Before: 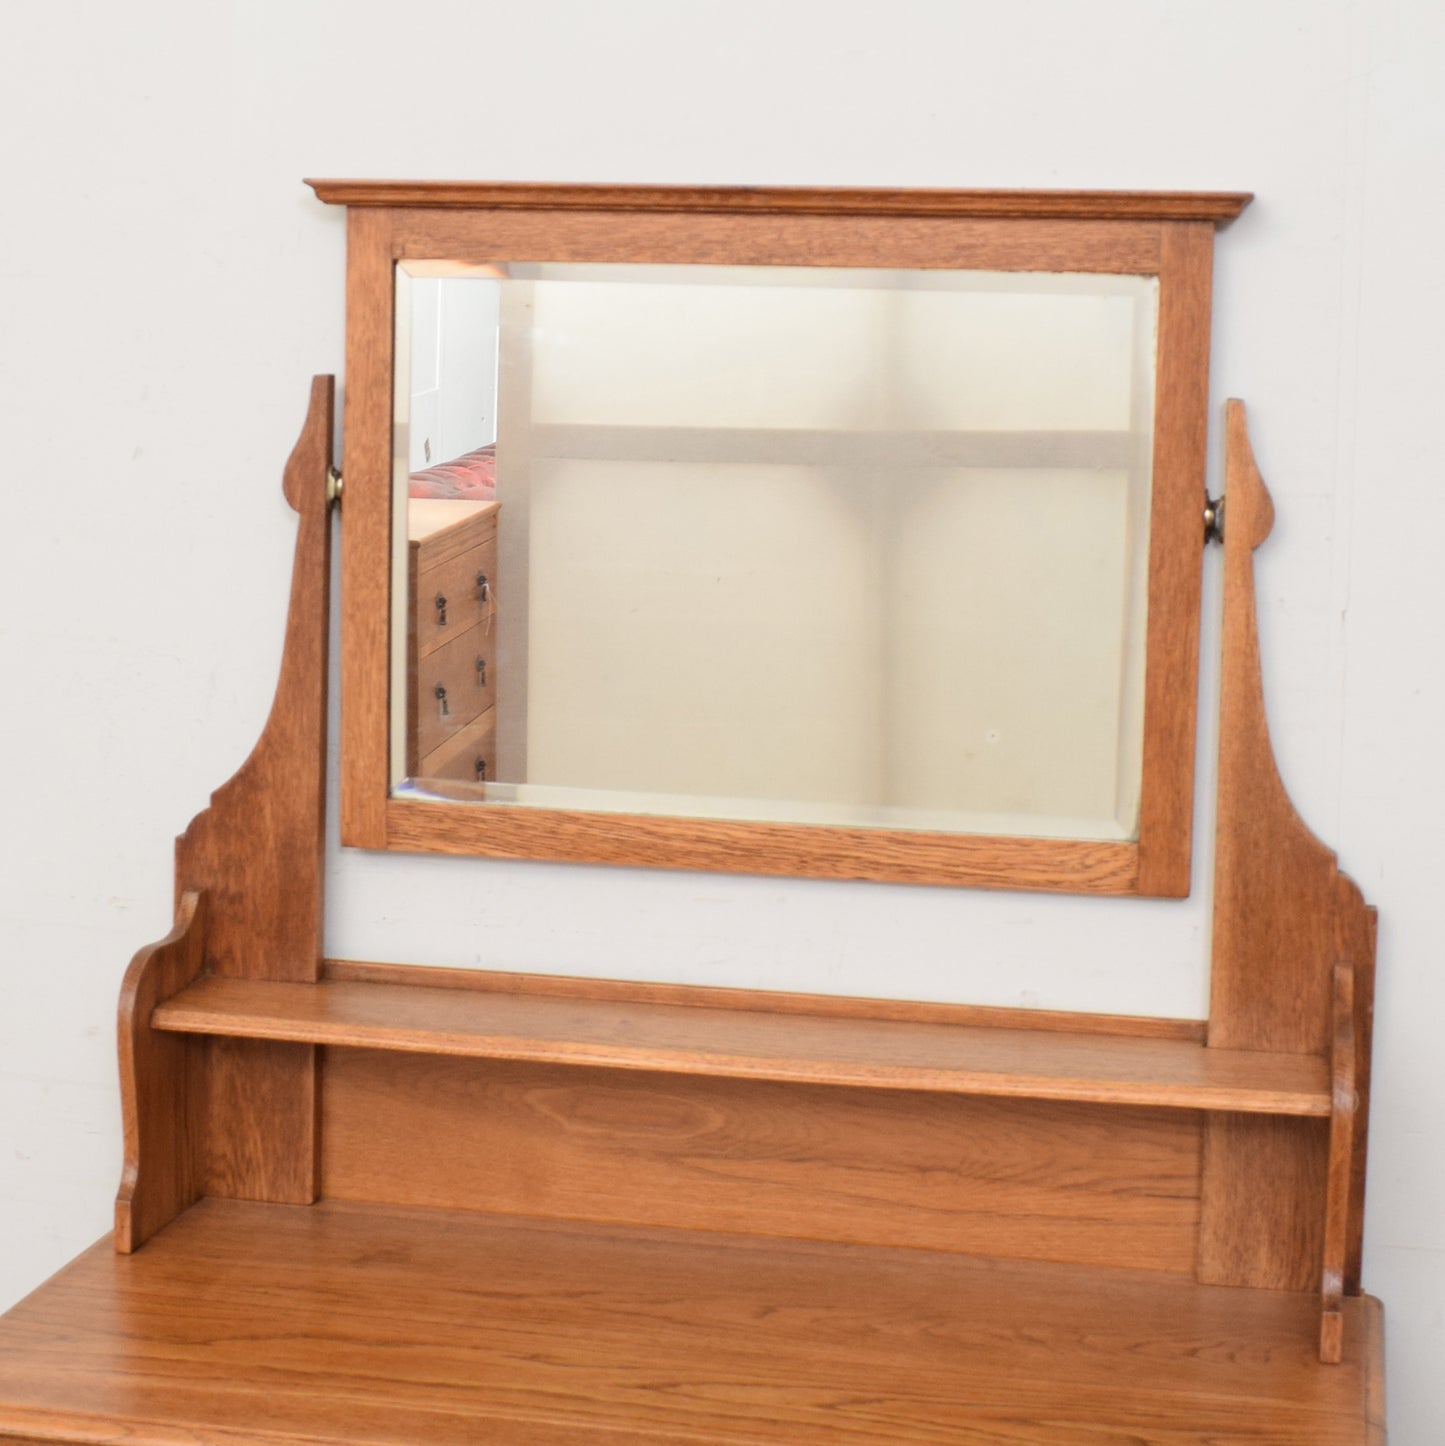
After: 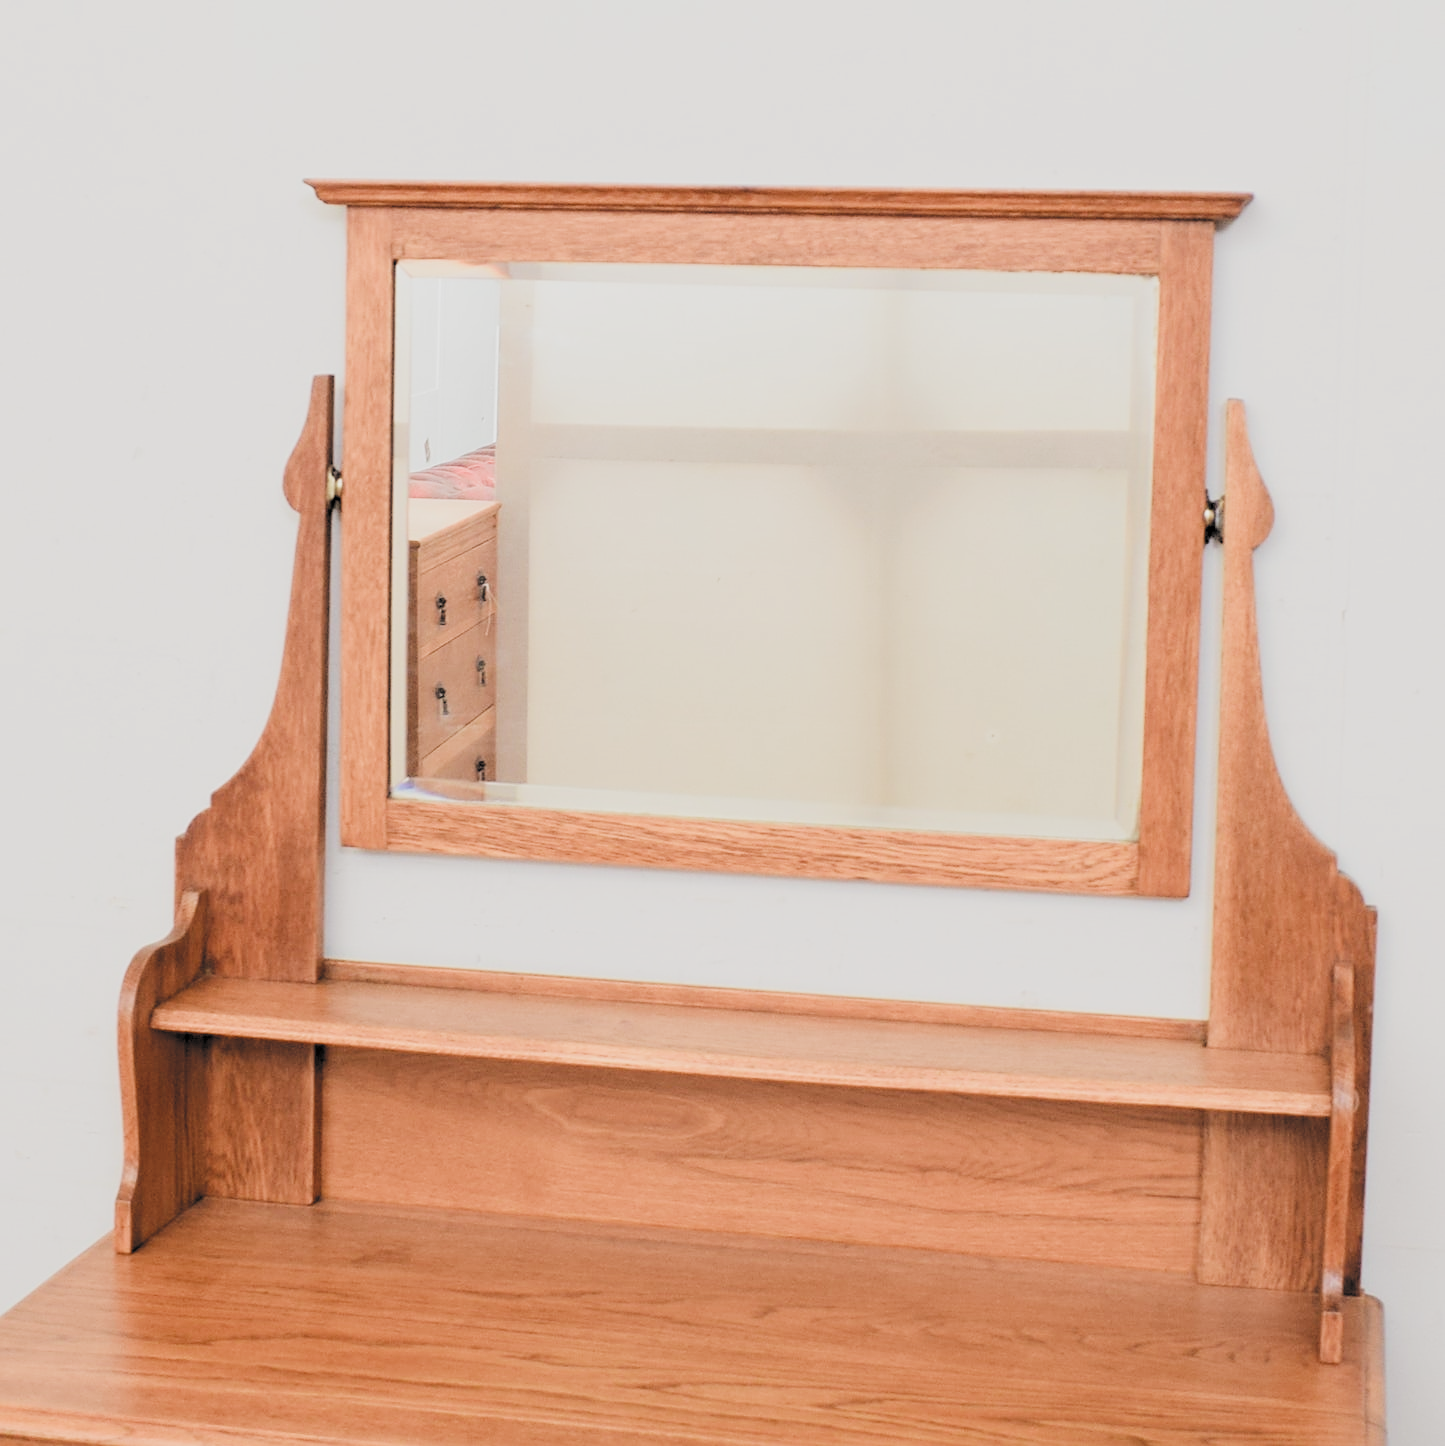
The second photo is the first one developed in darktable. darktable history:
sharpen: on, module defaults
exposure: black level correction 0, exposure 0.693 EV, compensate exposure bias true, compensate highlight preservation false
filmic rgb: black relative exposure -2.74 EV, white relative exposure 4.56 EV, hardness 1.69, contrast 1.26, color science v5 (2021), contrast in shadows safe, contrast in highlights safe
